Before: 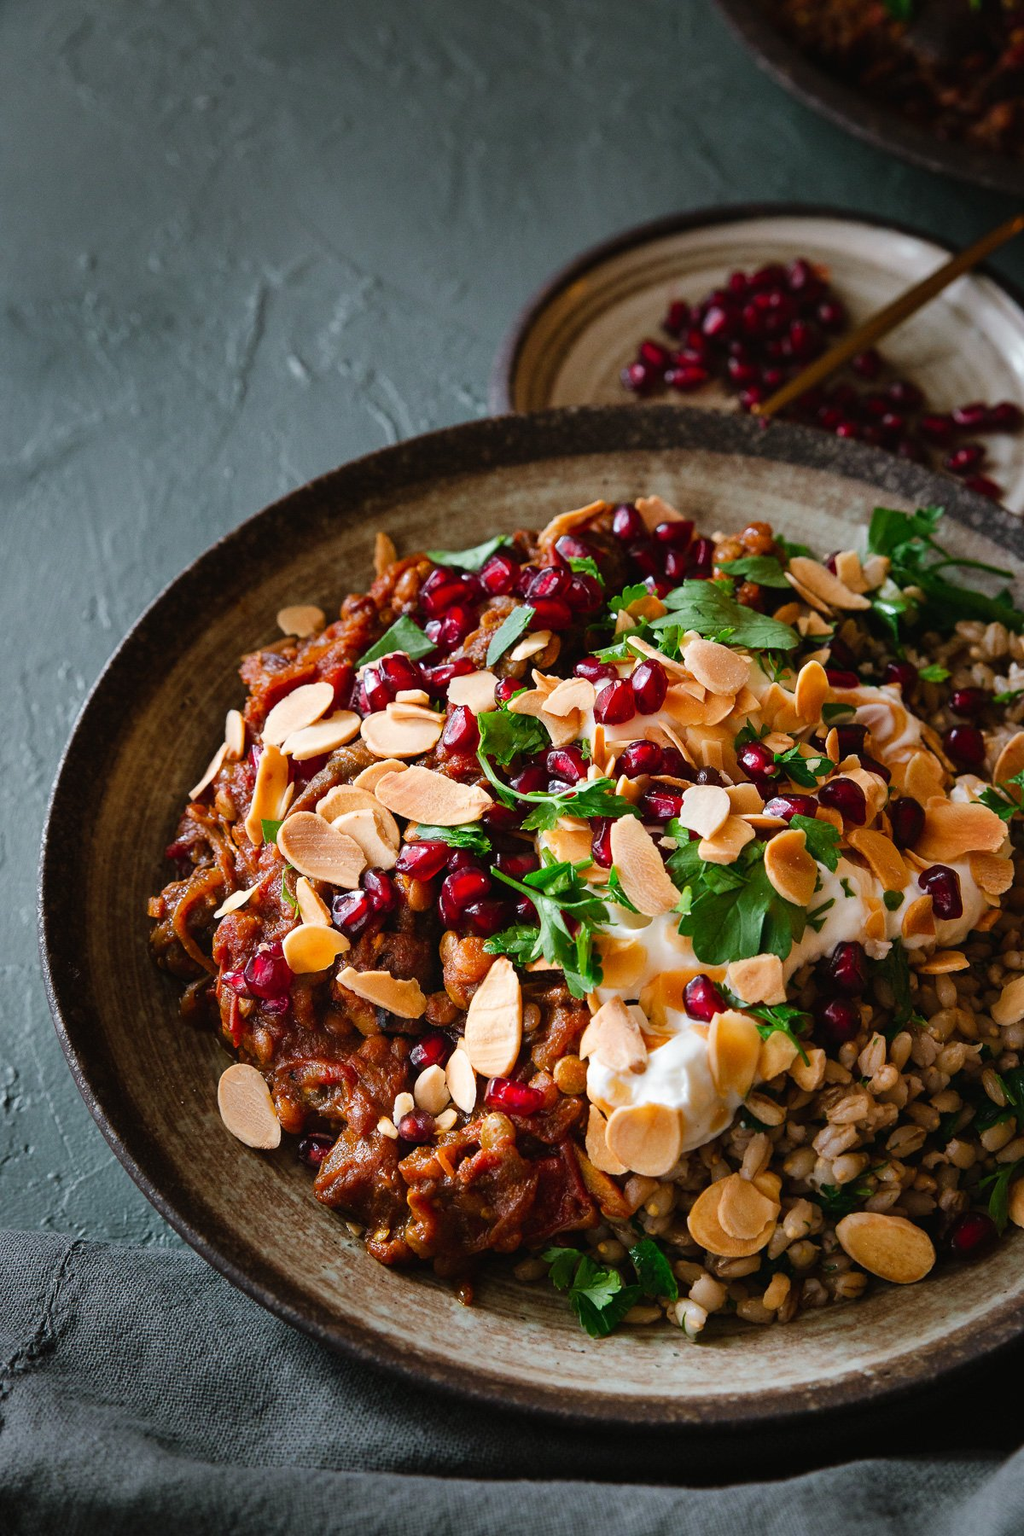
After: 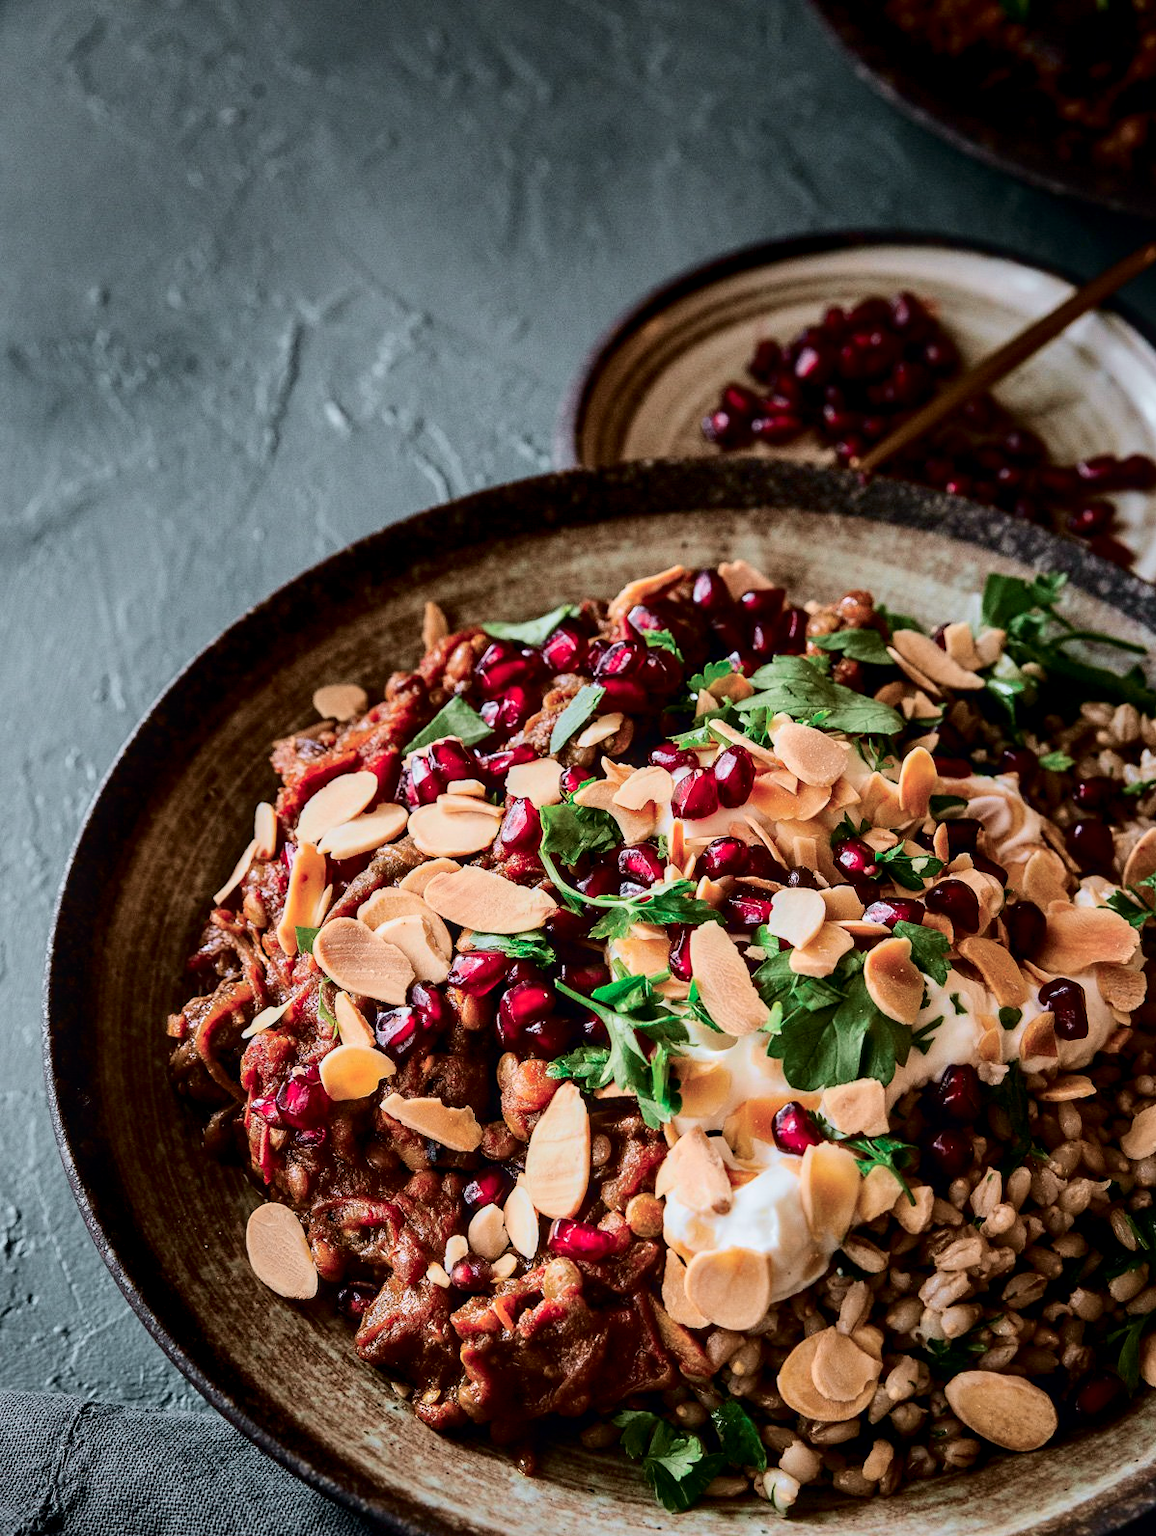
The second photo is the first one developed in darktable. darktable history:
crop and rotate: top 0%, bottom 11.539%
tone curve: curves: ch0 [(0, 0) (0.049, 0.01) (0.154, 0.081) (0.491, 0.56) (0.739, 0.794) (0.992, 0.937)]; ch1 [(0, 0) (0.172, 0.123) (0.317, 0.272) (0.401, 0.422) (0.499, 0.497) (0.531, 0.54) (0.615, 0.603) (0.741, 0.783) (1, 1)]; ch2 [(0, 0) (0.411, 0.424) (0.462, 0.464) (0.502, 0.489) (0.544, 0.551) (0.686, 0.638) (1, 1)], color space Lab, independent channels, preserve colors none
sharpen: radius 5.369, amount 0.313, threshold 26.734
local contrast: detail 130%
